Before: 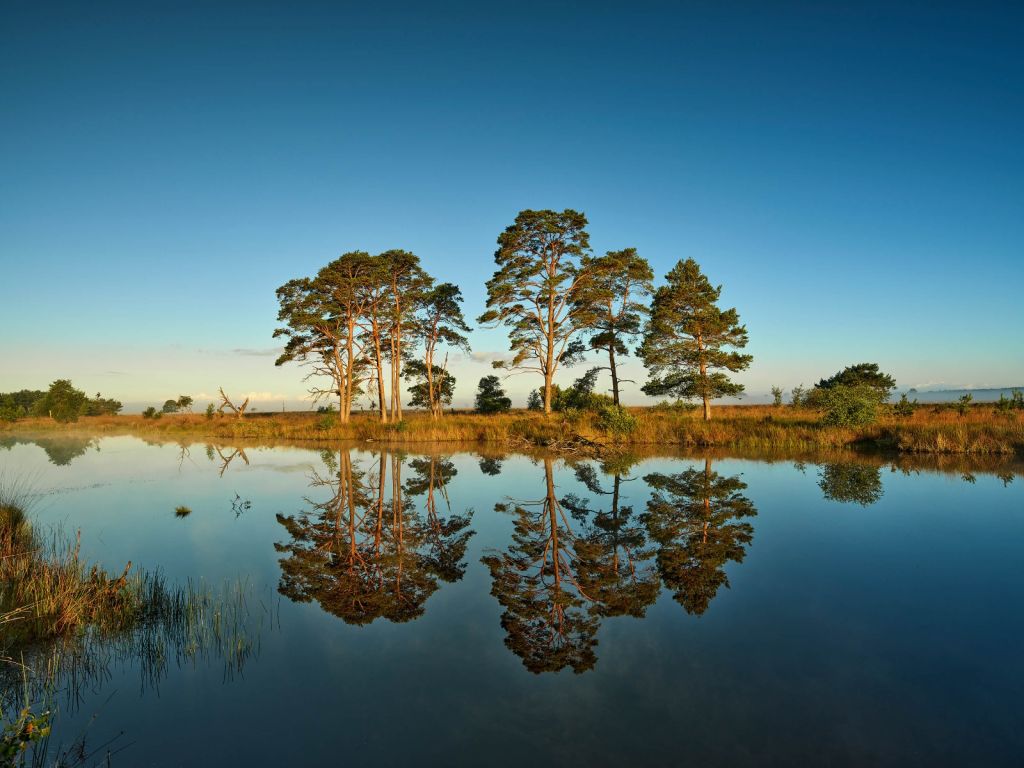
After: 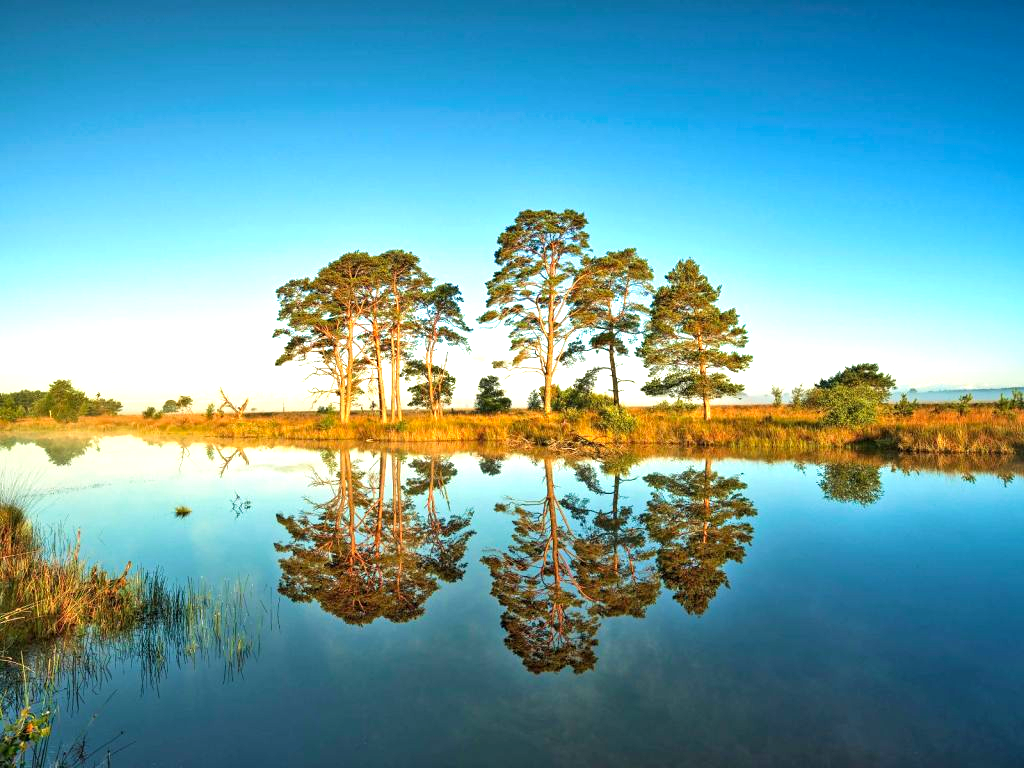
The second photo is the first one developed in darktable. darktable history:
contrast brightness saturation: contrast 0.03, brightness 0.067, saturation 0.125
exposure: exposure 1.142 EV, compensate exposure bias true, compensate highlight preservation false
local contrast: highlights 100%, shadows 102%, detail 120%, midtone range 0.2
velvia: on, module defaults
